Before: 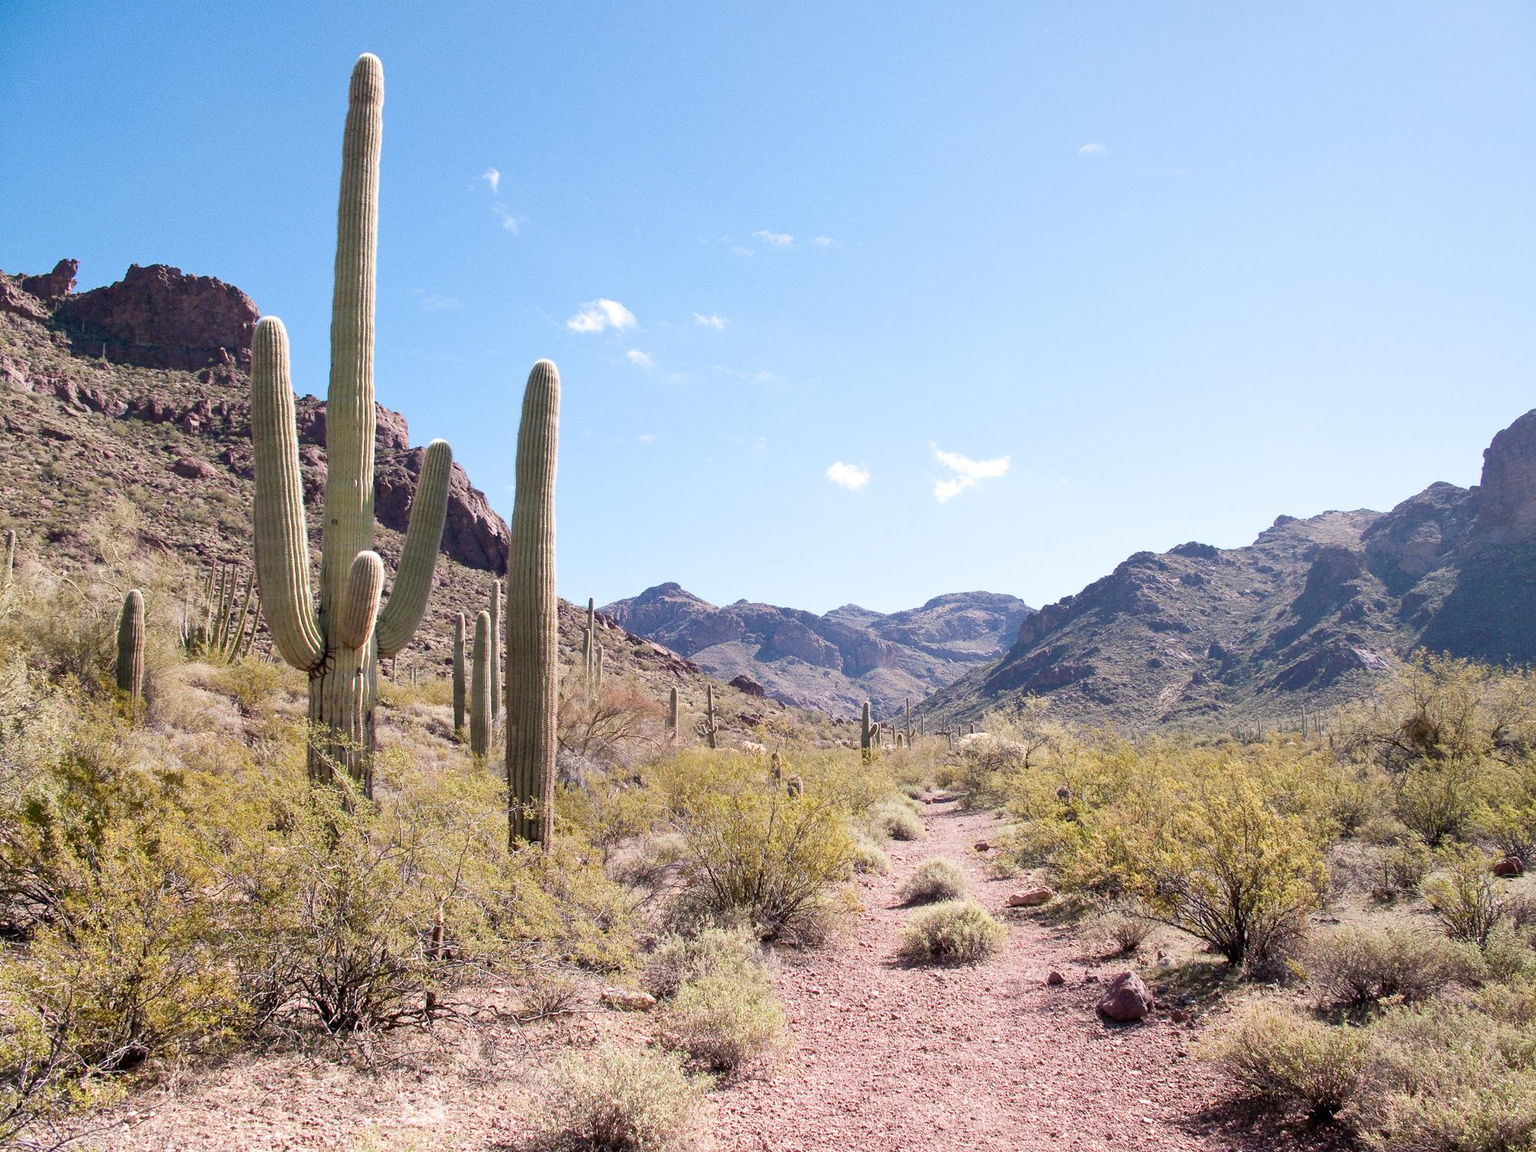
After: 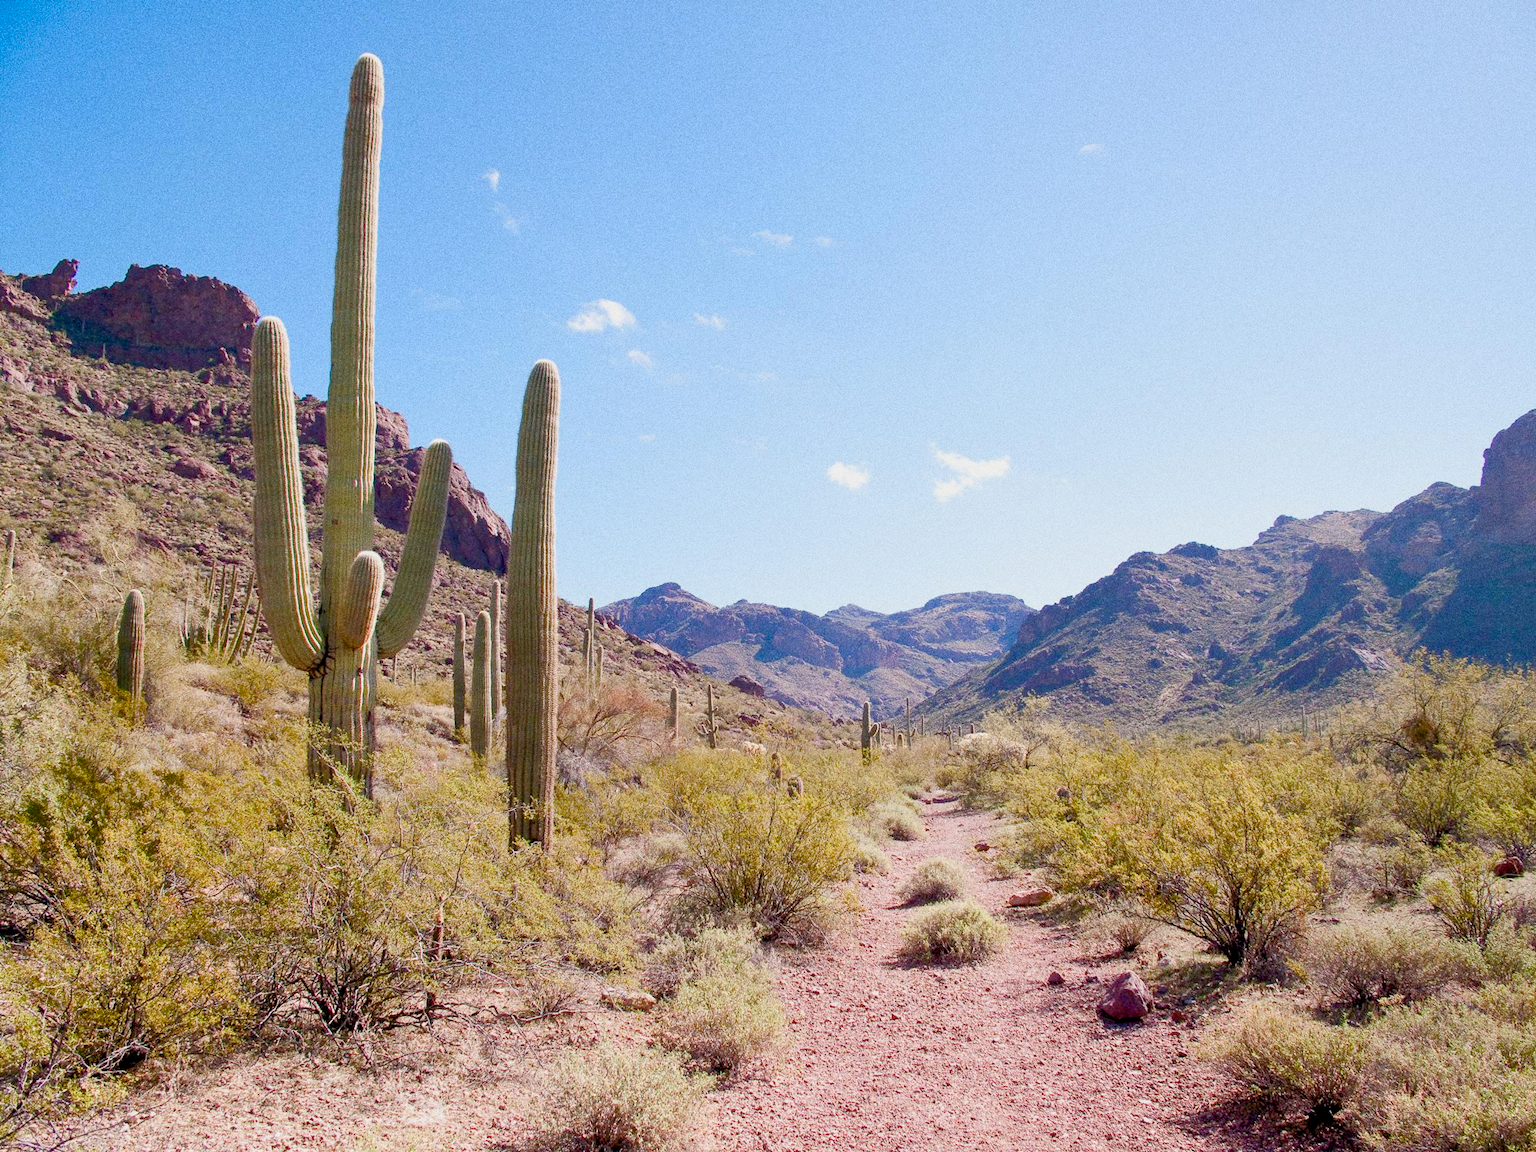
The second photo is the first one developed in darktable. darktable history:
white balance: emerald 1
color balance rgb: global offset › luminance -0.5%, perceptual saturation grading › highlights -17.77%, perceptual saturation grading › mid-tones 33.1%, perceptual saturation grading › shadows 50.52%, perceptual brilliance grading › highlights 10.8%, perceptual brilliance grading › shadows -10.8%, global vibrance 24.22%, contrast -25%
grain: coarseness 0.09 ISO, strength 40%
